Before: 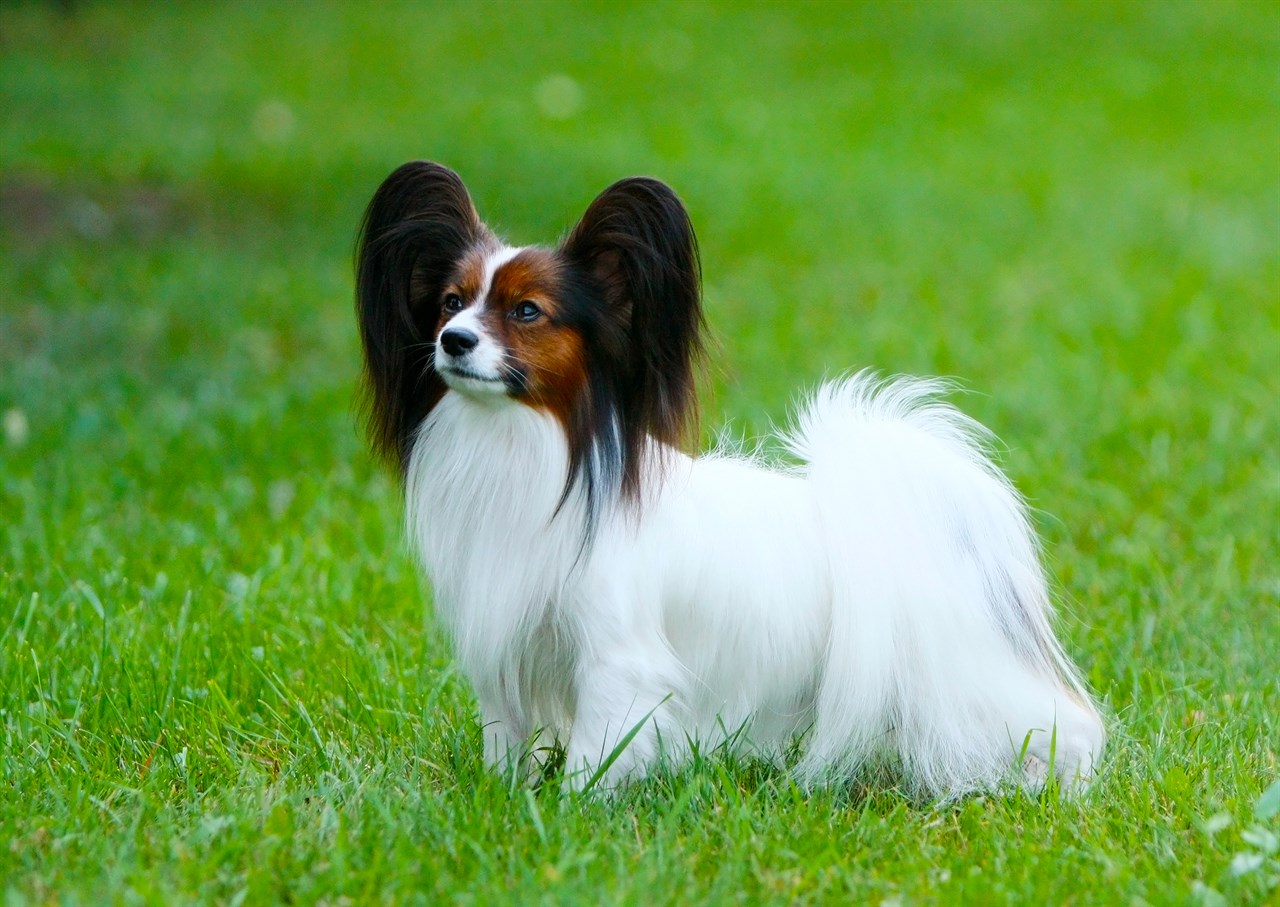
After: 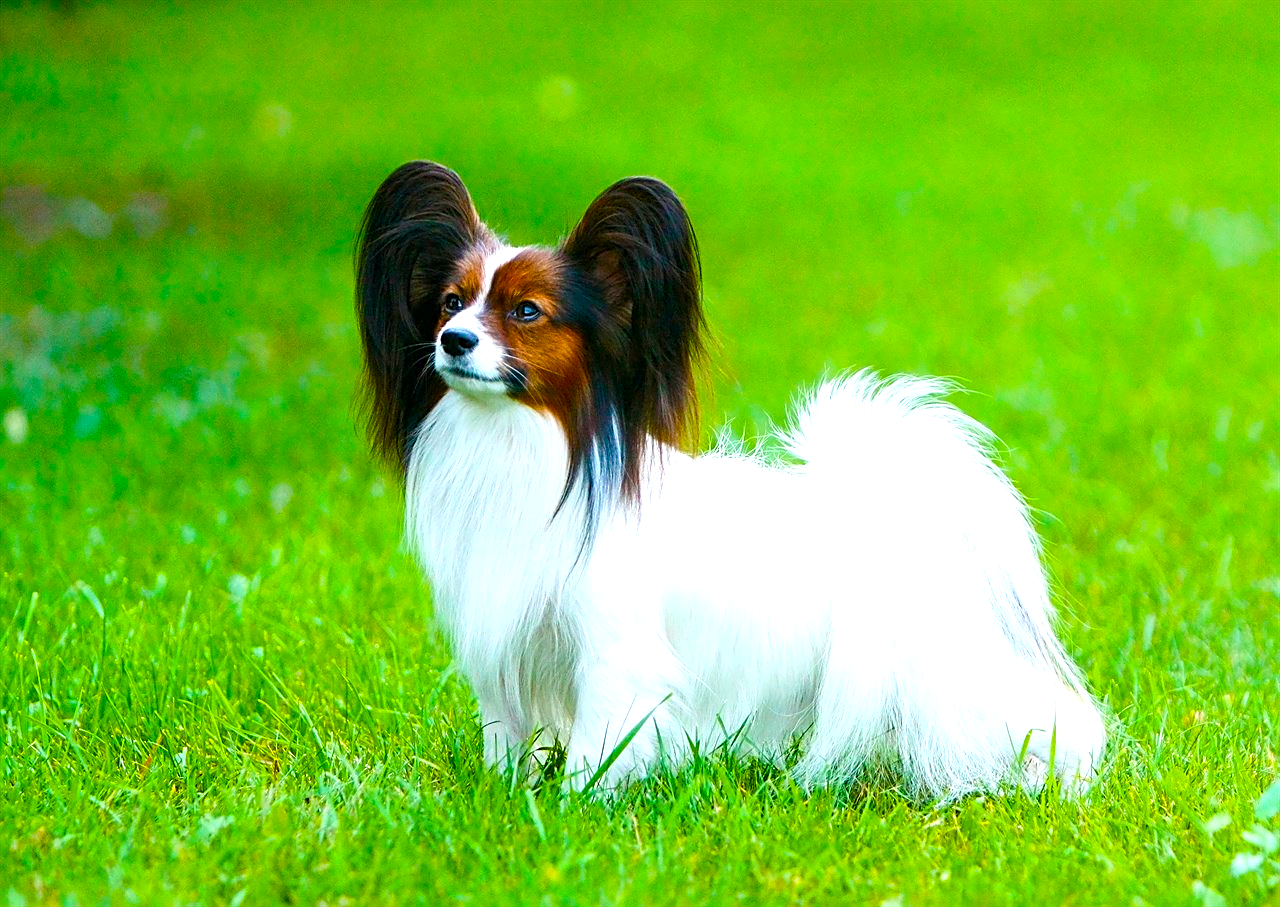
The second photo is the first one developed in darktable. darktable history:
sharpen: on, module defaults
exposure: exposure 0.744 EV, compensate highlight preservation false
color balance rgb: shadows lift › chroma 2.009%, shadows lift › hue 246.88°, perceptual saturation grading › global saturation 27.615%, perceptual saturation grading › highlights -25.838%, perceptual saturation grading › shadows 24.263%, global vibrance 50.214%
